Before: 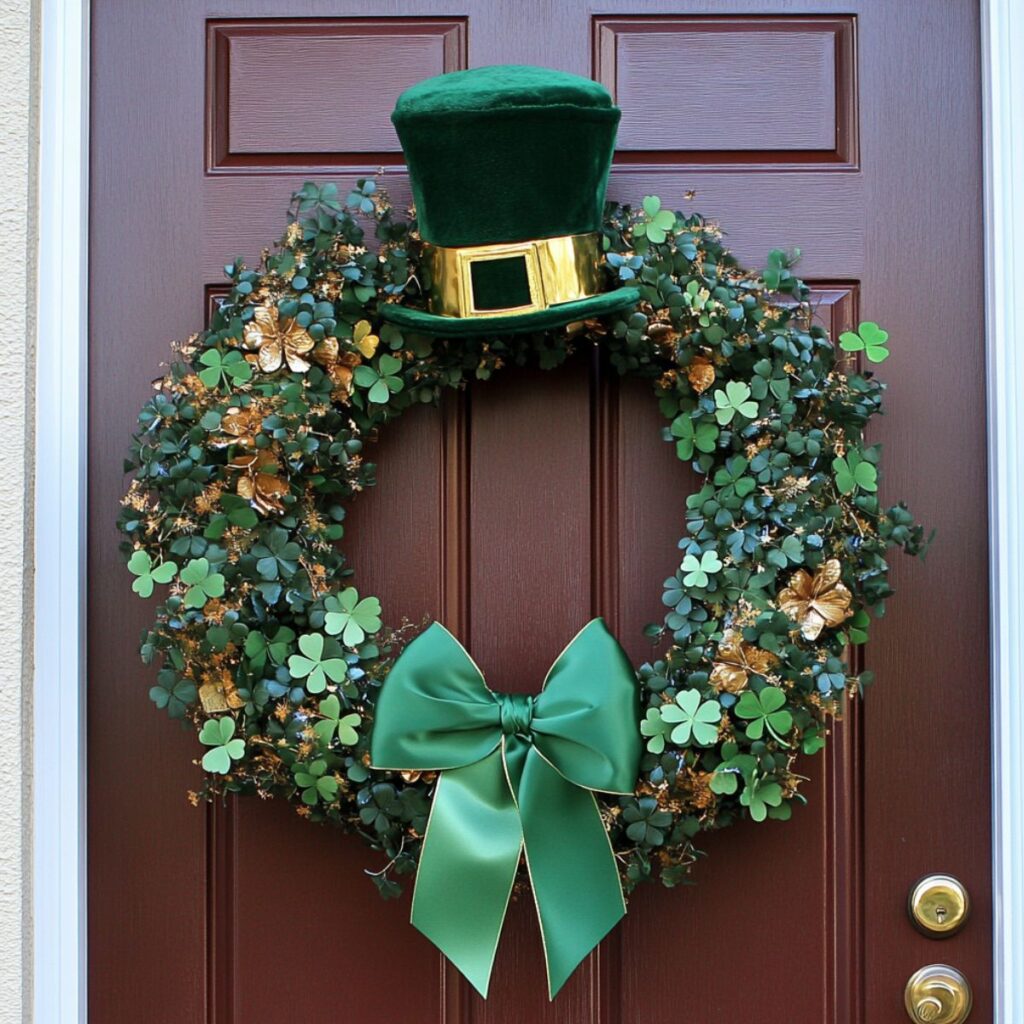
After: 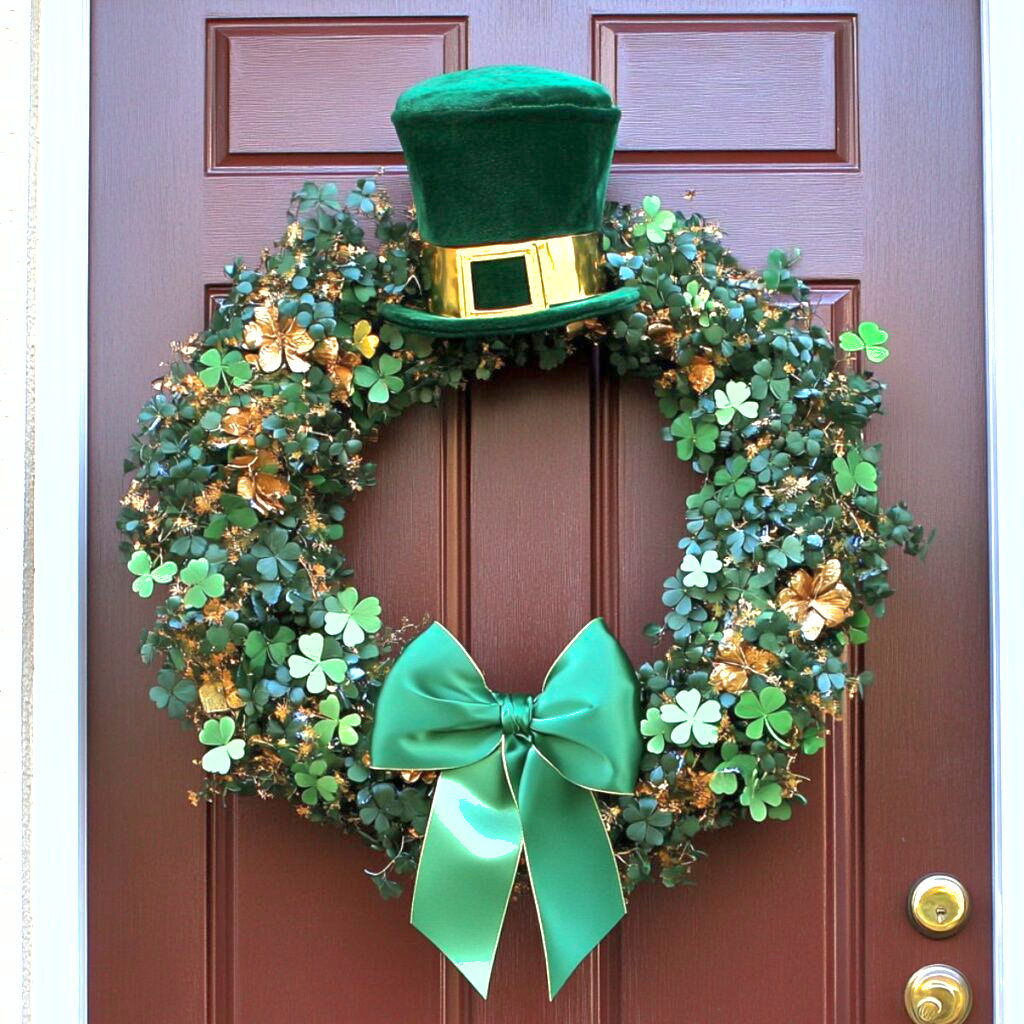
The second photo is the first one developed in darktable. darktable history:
shadows and highlights: on, module defaults
exposure: exposure 1 EV, compensate exposure bias true, compensate highlight preservation false
